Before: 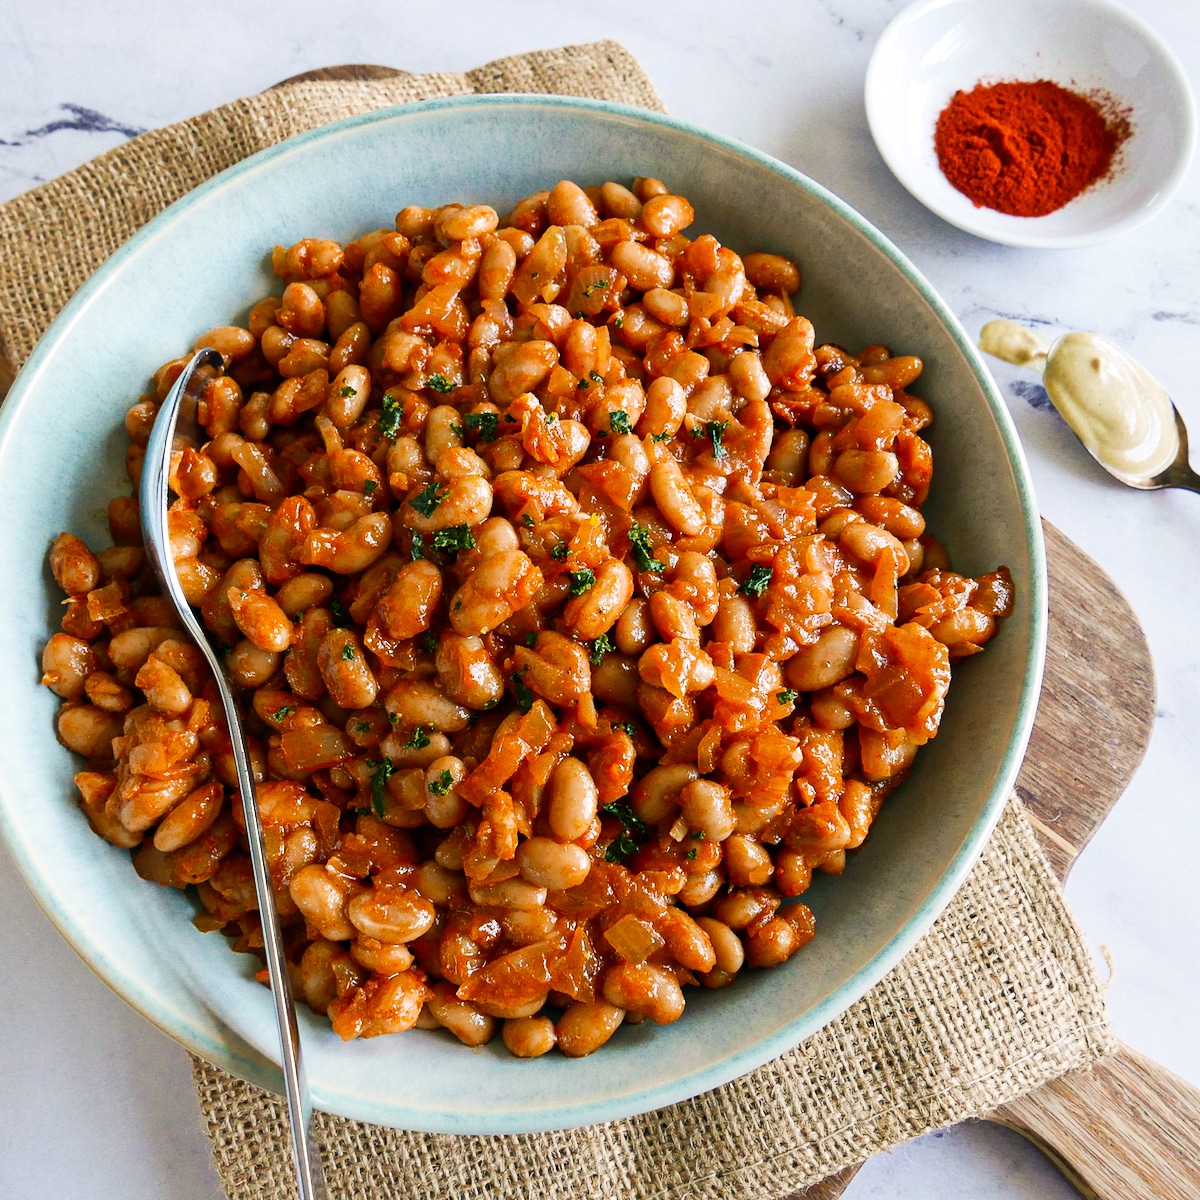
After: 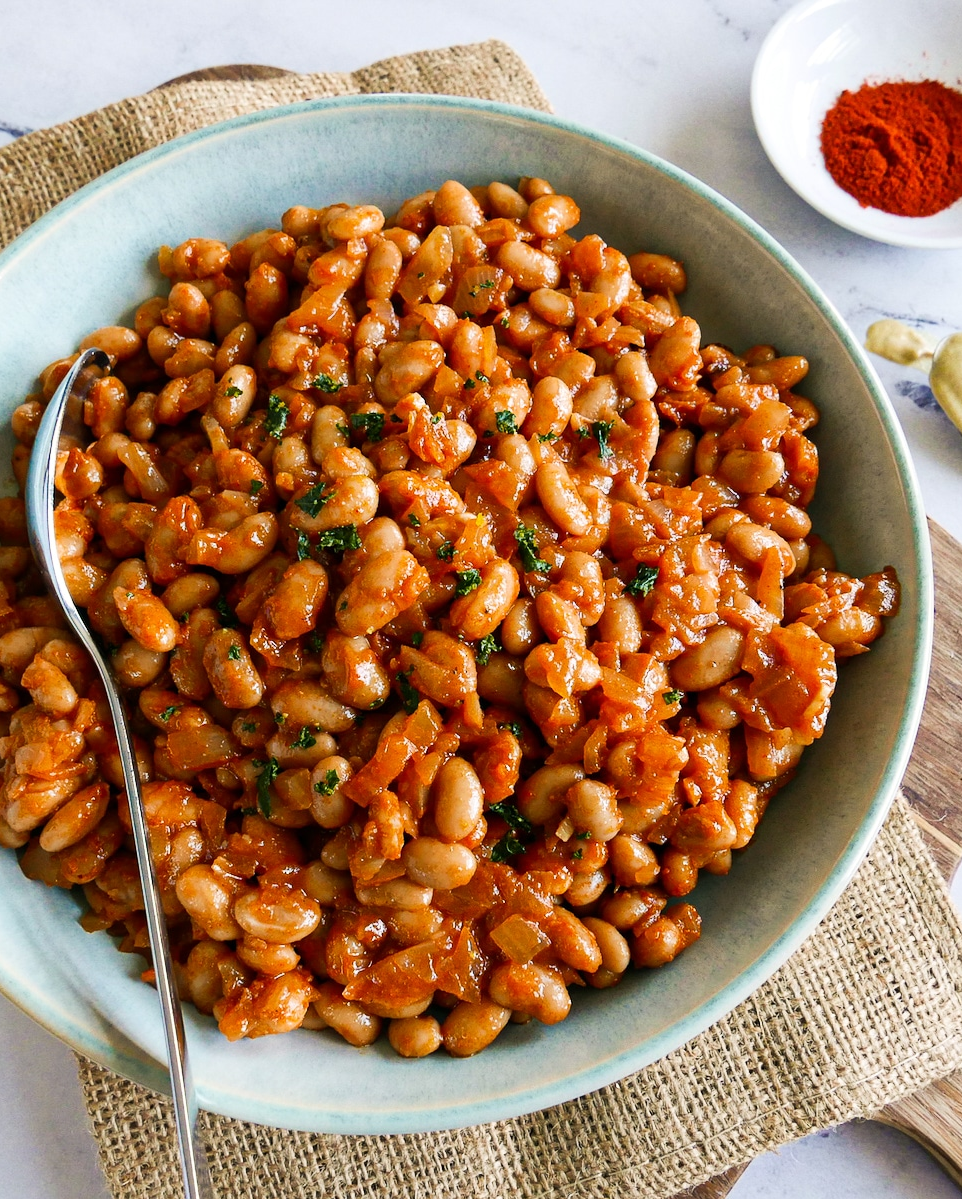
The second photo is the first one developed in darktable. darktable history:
crop and rotate: left 9.56%, right 10.245%
